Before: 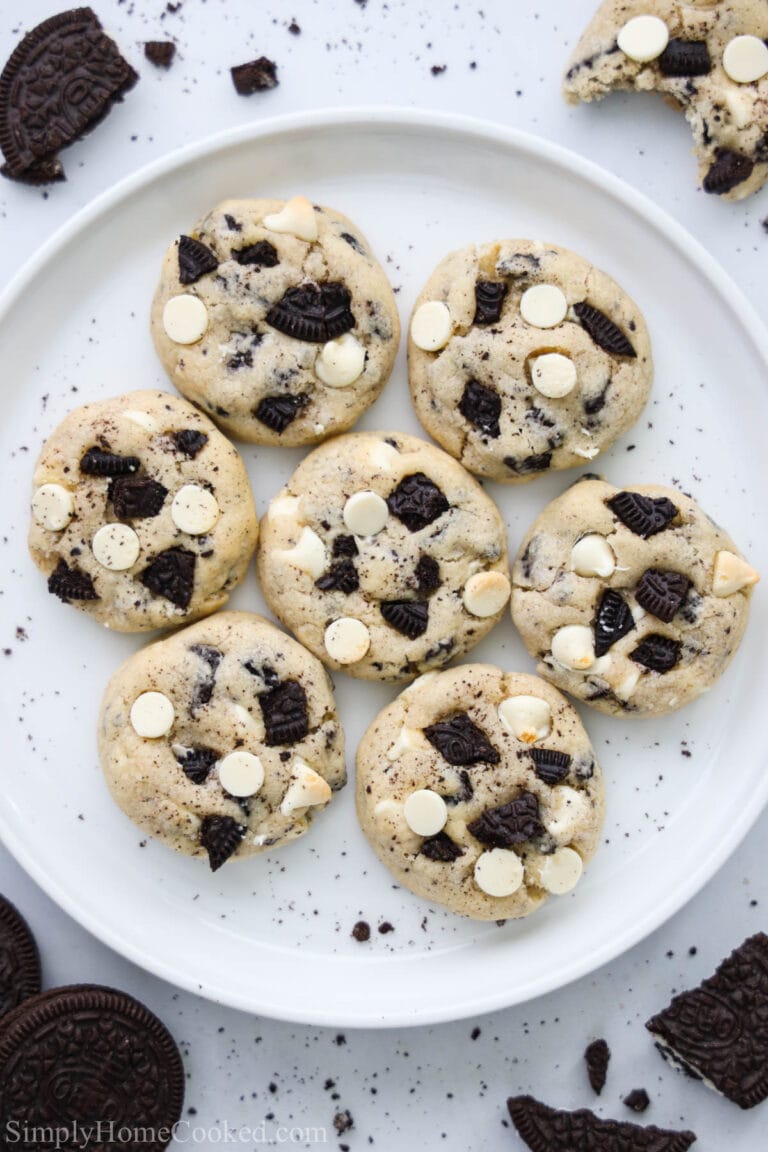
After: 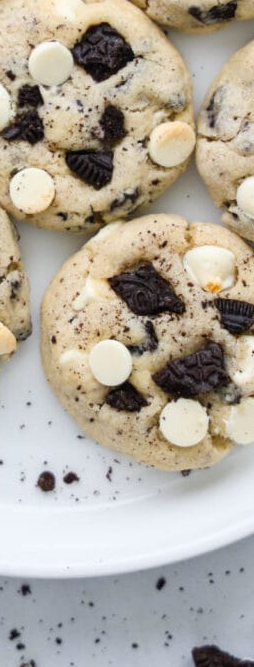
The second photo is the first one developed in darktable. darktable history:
crop: left 41.073%, top 39.148%, right 25.846%, bottom 2.926%
